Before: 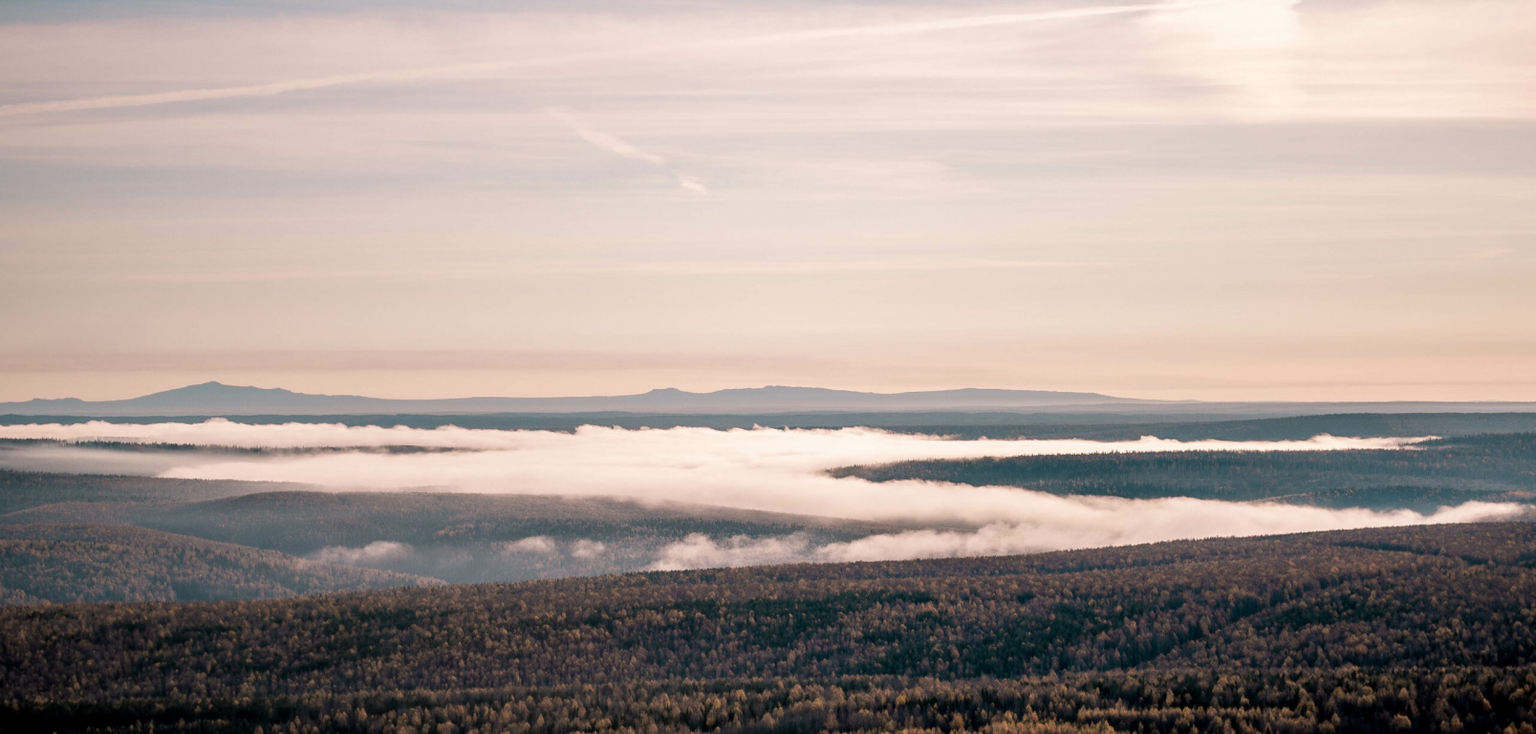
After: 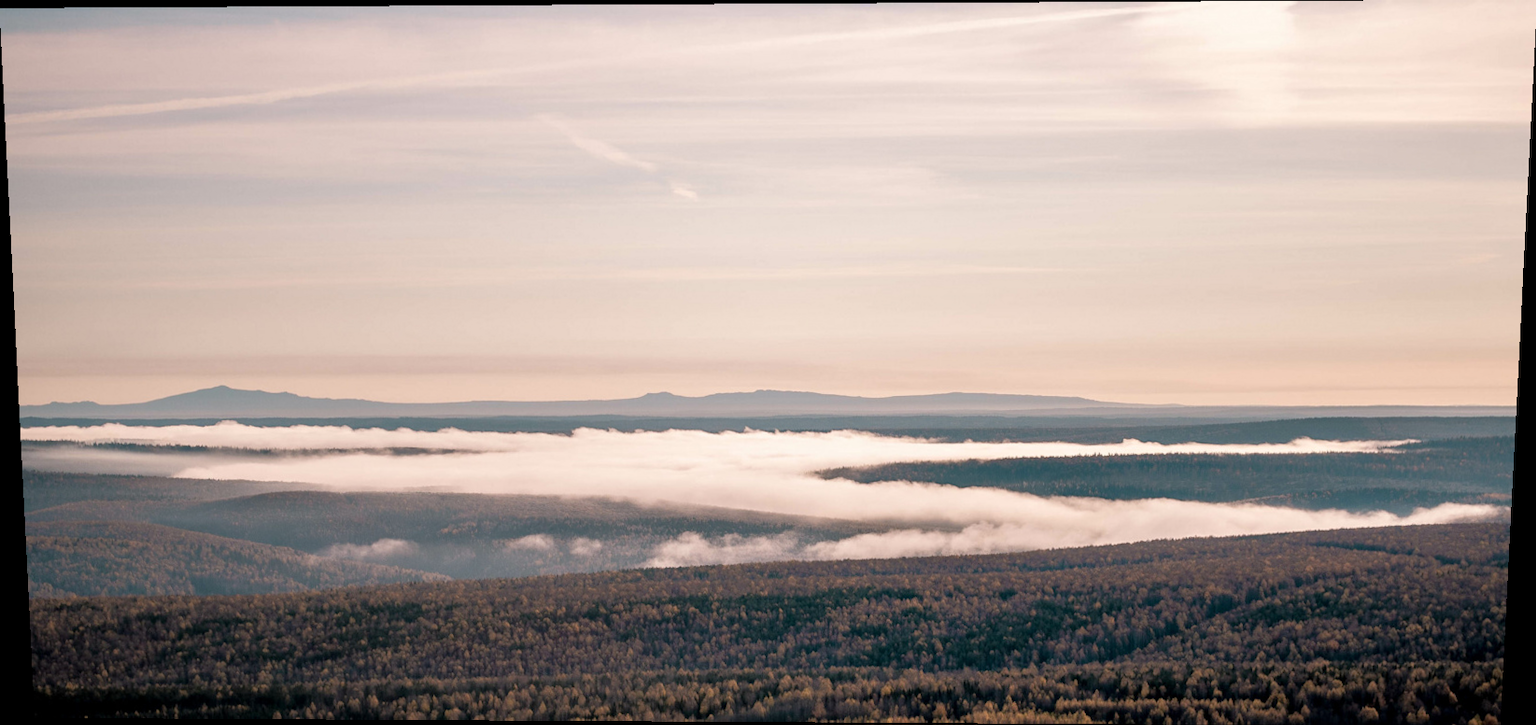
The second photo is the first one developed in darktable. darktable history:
rgb curve: curves: ch0 [(0, 0) (0.053, 0.068) (0.122, 0.128) (1, 1)]
rotate and perspective: lens shift (vertical) 0.048, lens shift (horizontal) -0.024, automatic cropping off
tone equalizer: on, module defaults
